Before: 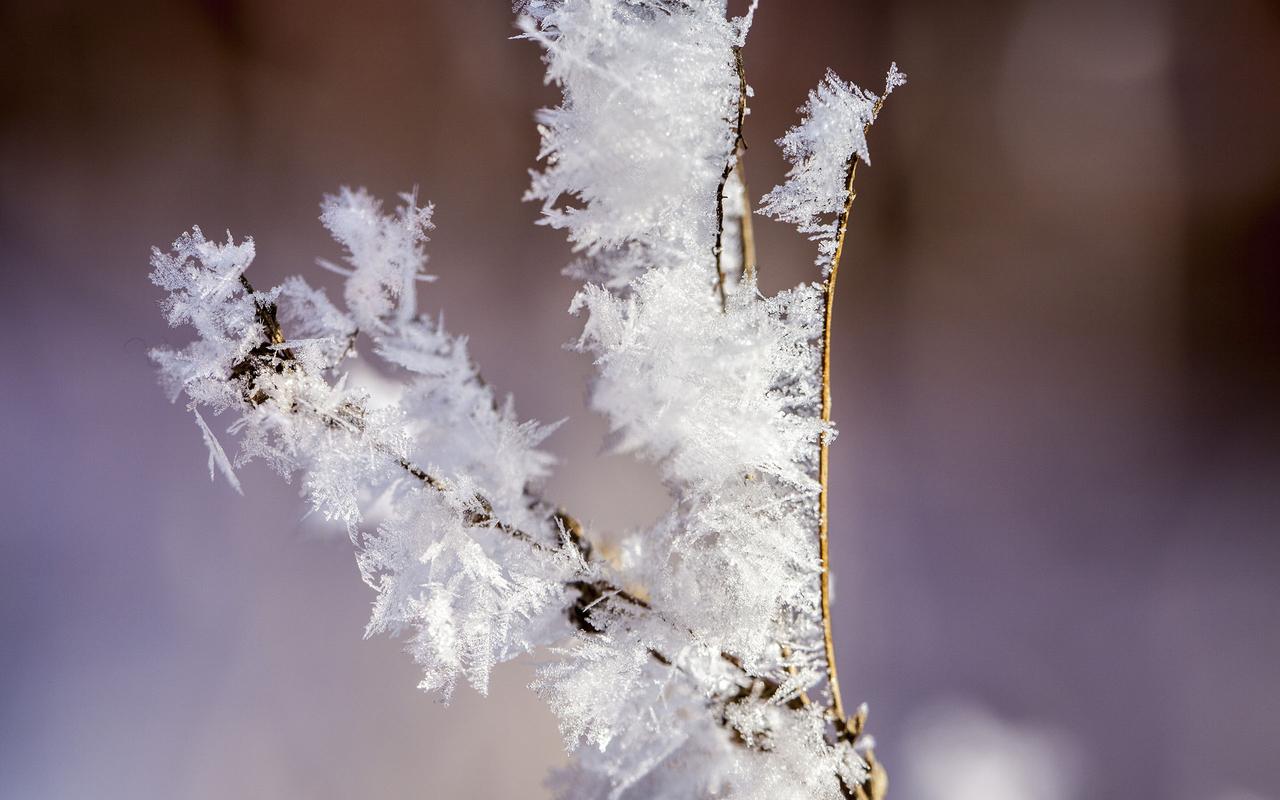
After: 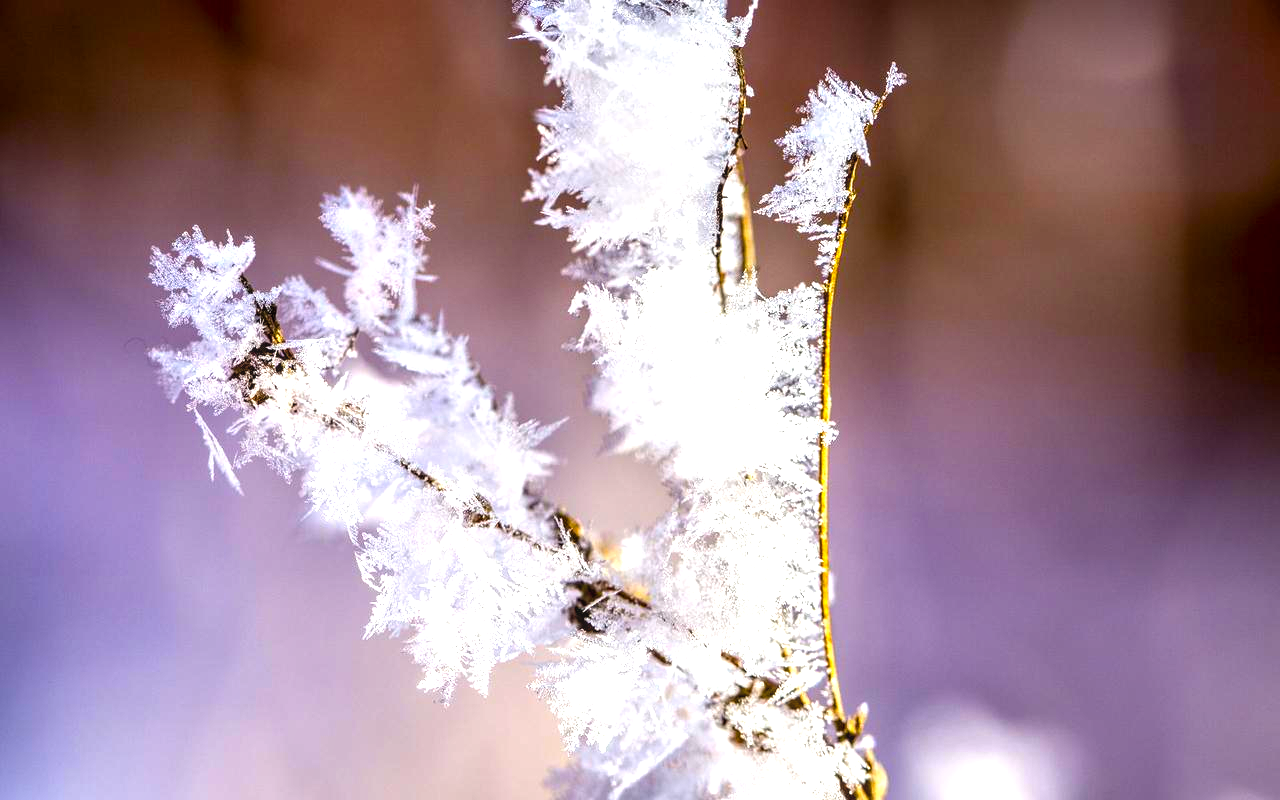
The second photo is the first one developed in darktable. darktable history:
local contrast: on, module defaults
color balance rgb: linear chroma grading › global chroma 15.538%, perceptual saturation grading › global saturation 30.021%, perceptual brilliance grading › global brilliance 17.937%, global vibrance 28.421%
exposure: exposure 0.18 EV, compensate exposure bias true, compensate highlight preservation false
